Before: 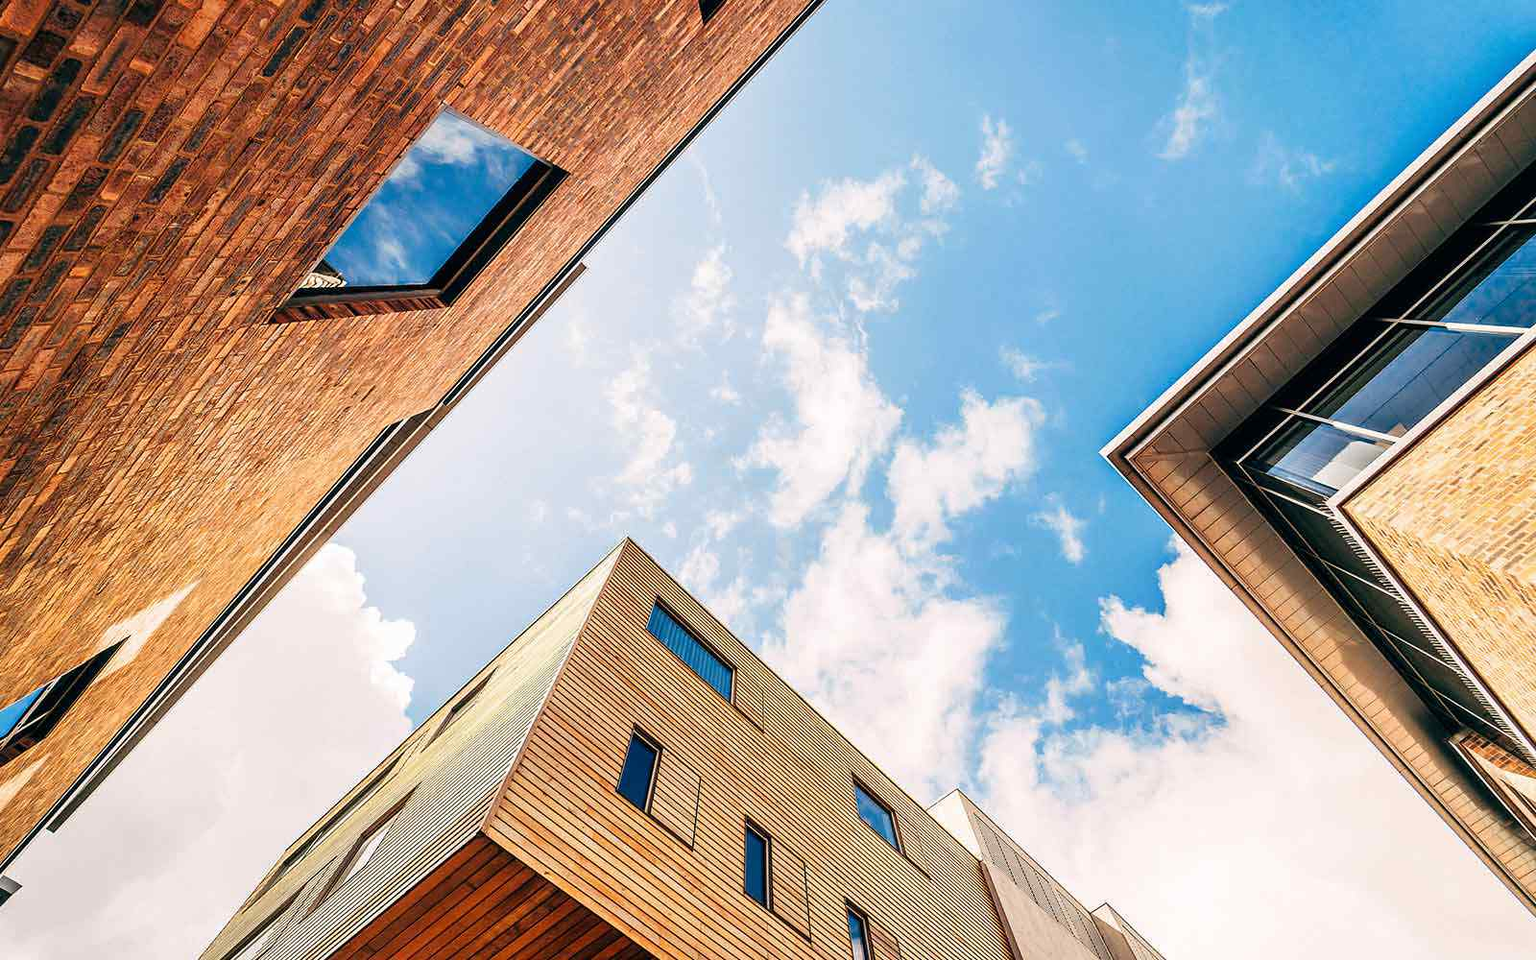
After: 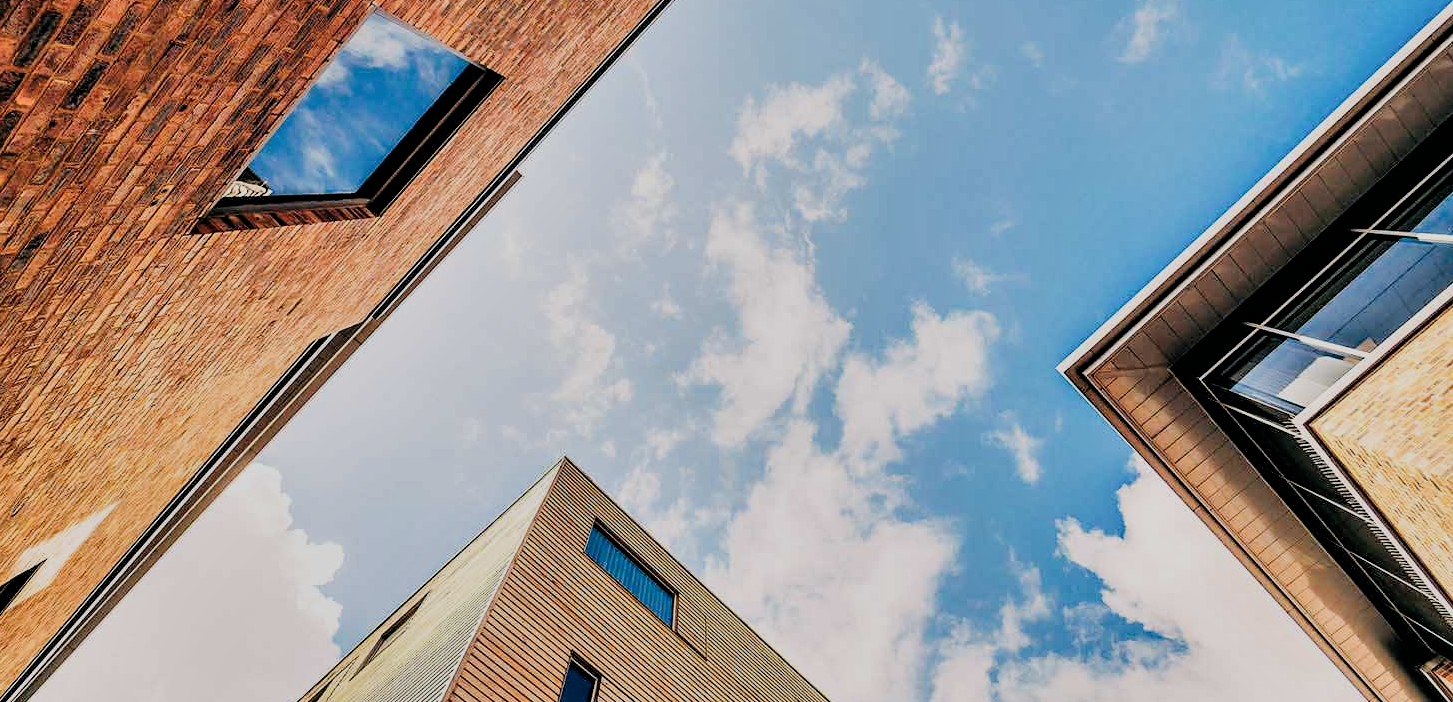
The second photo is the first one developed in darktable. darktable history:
filmic rgb: black relative exposure -5 EV, hardness 2.88, contrast 1.1, highlights saturation mix -20%
shadows and highlights: soften with gaussian
crop: left 5.596%, top 10.314%, right 3.534%, bottom 19.395%
